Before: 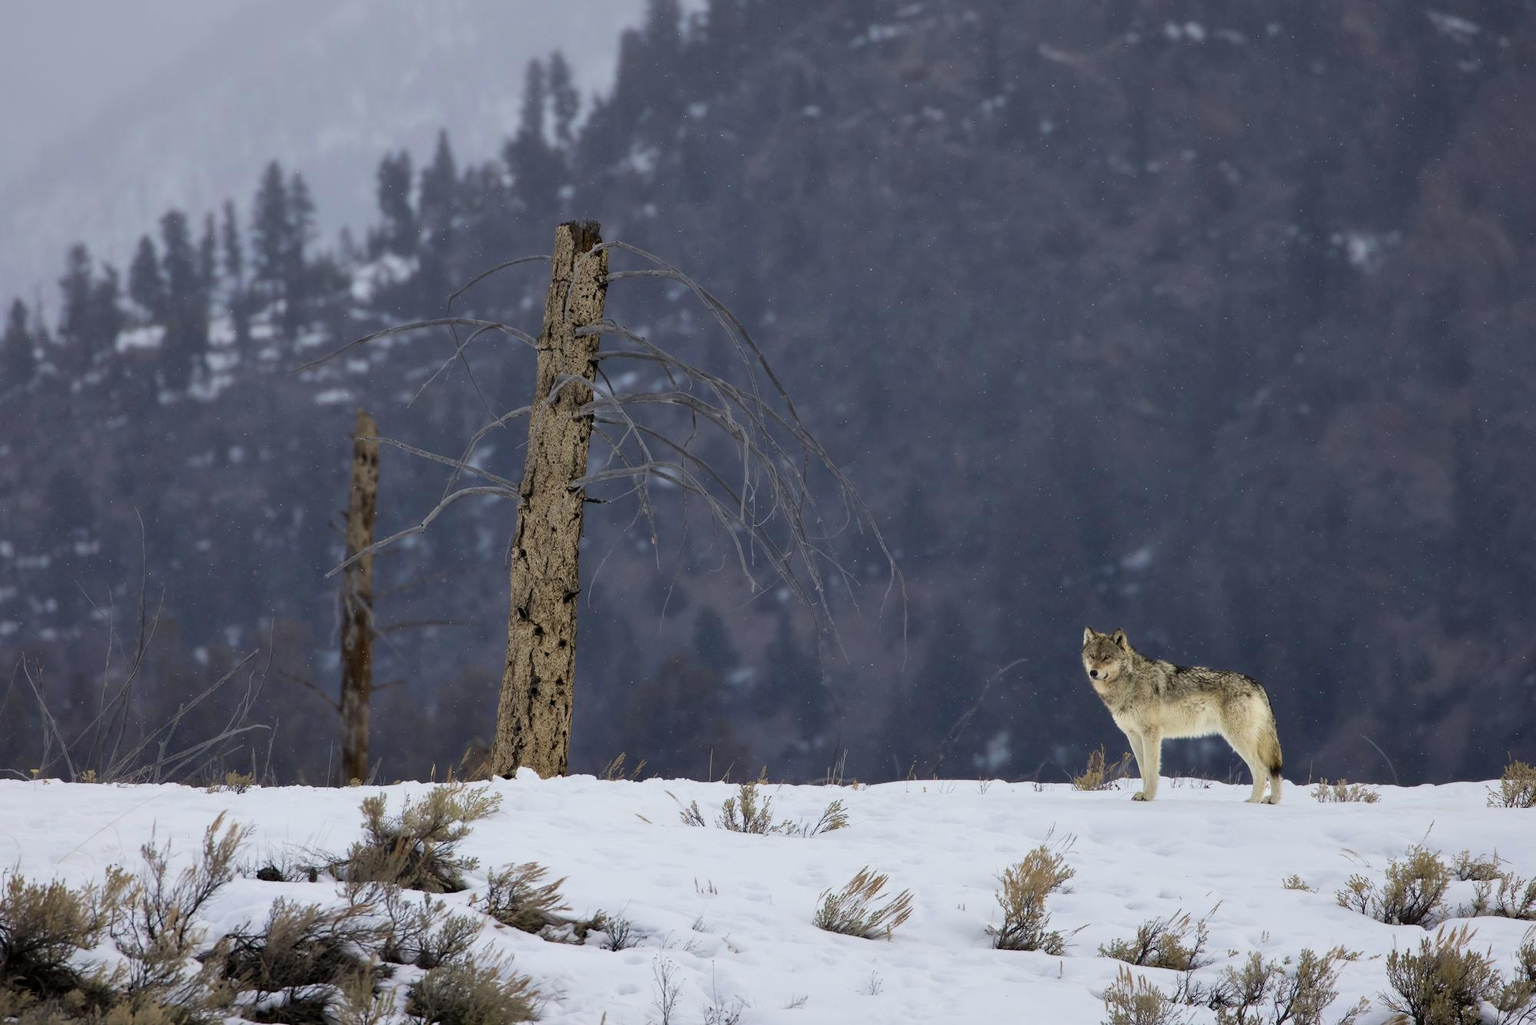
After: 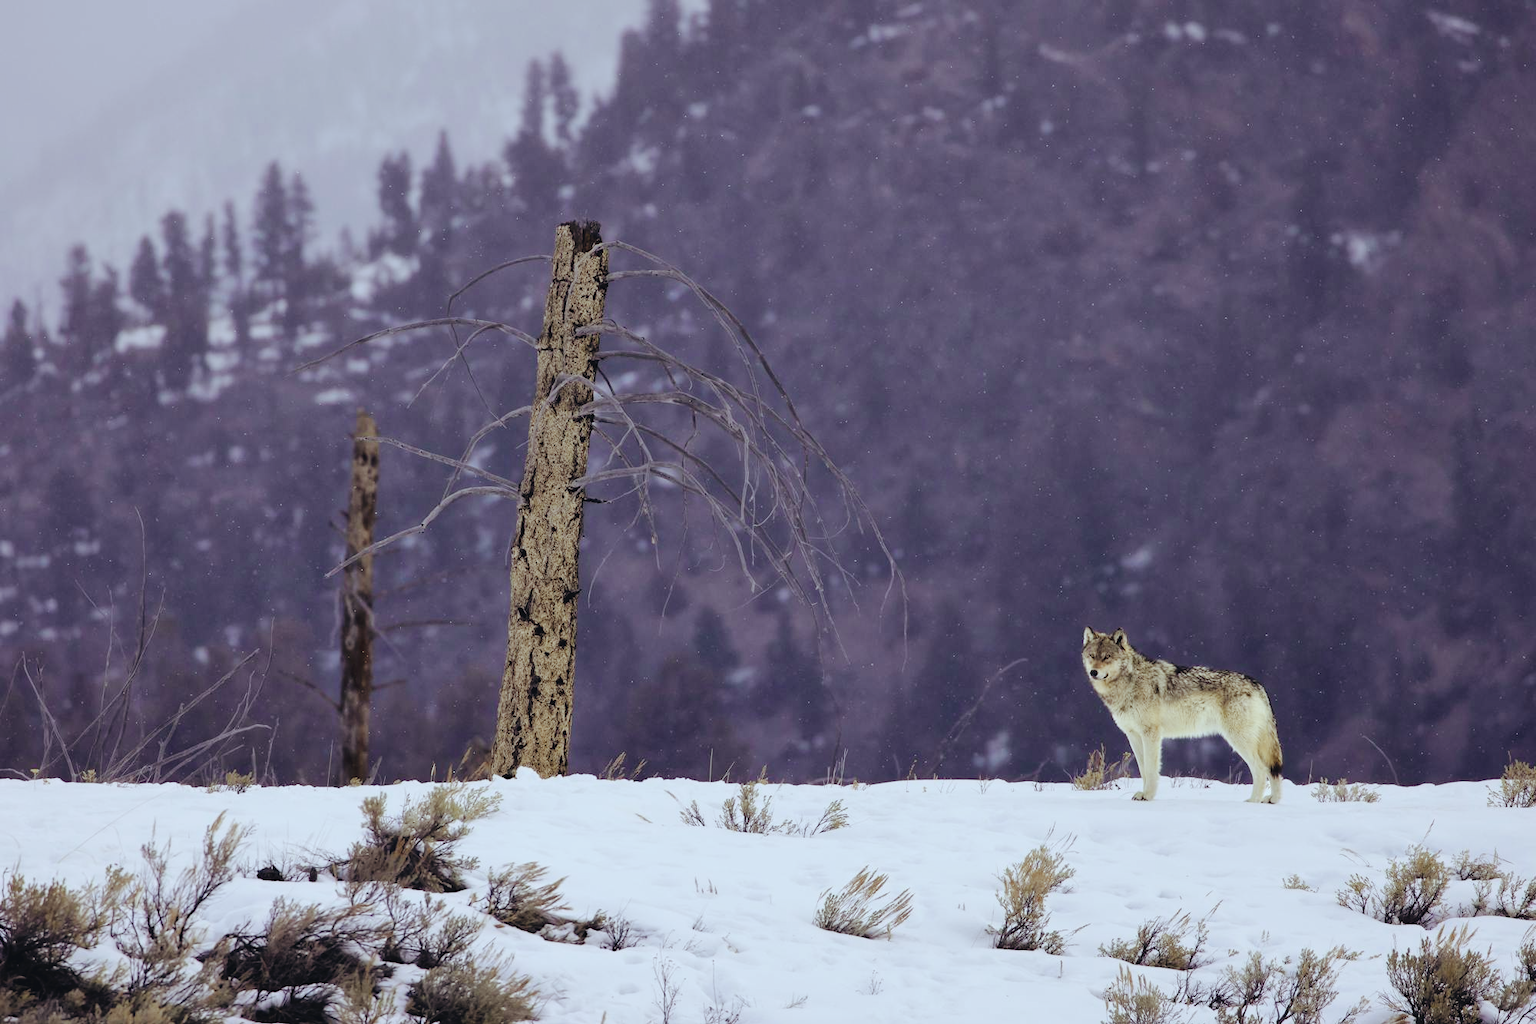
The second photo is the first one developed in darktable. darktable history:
tone curve: curves: ch0 [(0, 0) (0.003, 0.034) (0.011, 0.038) (0.025, 0.046) (0.044, 0.054) (0.069, 0.06) (0.1, 0.079) (0.136, 0.114) (0.177, 0.151) (0.224, 0.213) (0.277, 0.293) (0.335, 0.385) (0.399, 0.482) (0.468, 0.578) (0.543, 0.655) (0.623, 0.724) (0.709, 0.786) (0.801, 0.854) (0.898, 0.922) (1, 1)], preserve colors none
color look up table: target L [95.95, 89.26, 89.39, 82.88, 81.69, 75.37, 75.76, 69.85, 65.47, 61.41, 61.46, 47.37, 44.79, 45.73, 26.12, 200.46, 81.7, 80.4, 67.67, 65.89, 52.44, 46.42, 49.25, 42.3, 37.33, 32.79, 29.81, 27.45, 0.786, 88.3, 81.7, 59.23, 64.61, 58.58, 50.75, 57.81, 41.01, 44.34, 40.78, 35.34, 32.15, 23.02, 13.19, 88.38, 70.18, 50.59, 47.96, 40.19, 30.84], target a [-10.9, -27.11, -32.42, -59.97, -45.78, -8.24, -12.19, -68.91, -67.45, -45.05, -5.355, -20.53, -35.79, -18.99, -20.68, 0, -5.561, 9.093, 31.59, 39.3, 0.326, 61.01, 21.28, 29.89, 38.39, 43.2, 5.783, 4.109, -0.581, 14.72, -0.723, 42.22, 72.26, 68.12, 13.31, 30.24, 36.04, 69.09, 45.28, 41.9, 48.14, 15.79, 27.18, -35.18, -21.2, -18.91, -3.882, -15.94, -3.335], target b [8.416, 24.84, 65.24, 6.673, -7.635, 62.63, 37.91, 37.49, 49.29, 17.79, 6.387, 36.46, 26.03, 11.49, 14.77, 0, 83.57, 3.105, 55.36, 28.43, 24.73, 22.76, 2.852, 34.35, 6.307, 25.2, 7.493, 25.16, -8.353, -15.19, -14.83, -8.185, -52.23, -30.86, -70.48, -24.86, -54.81, -42.33, -80.37, -11.84, -55.68, -39.27, -23.66, -16.68, -35.88, -35.76, -36.6, -11.02, -19.06], num patches 49
